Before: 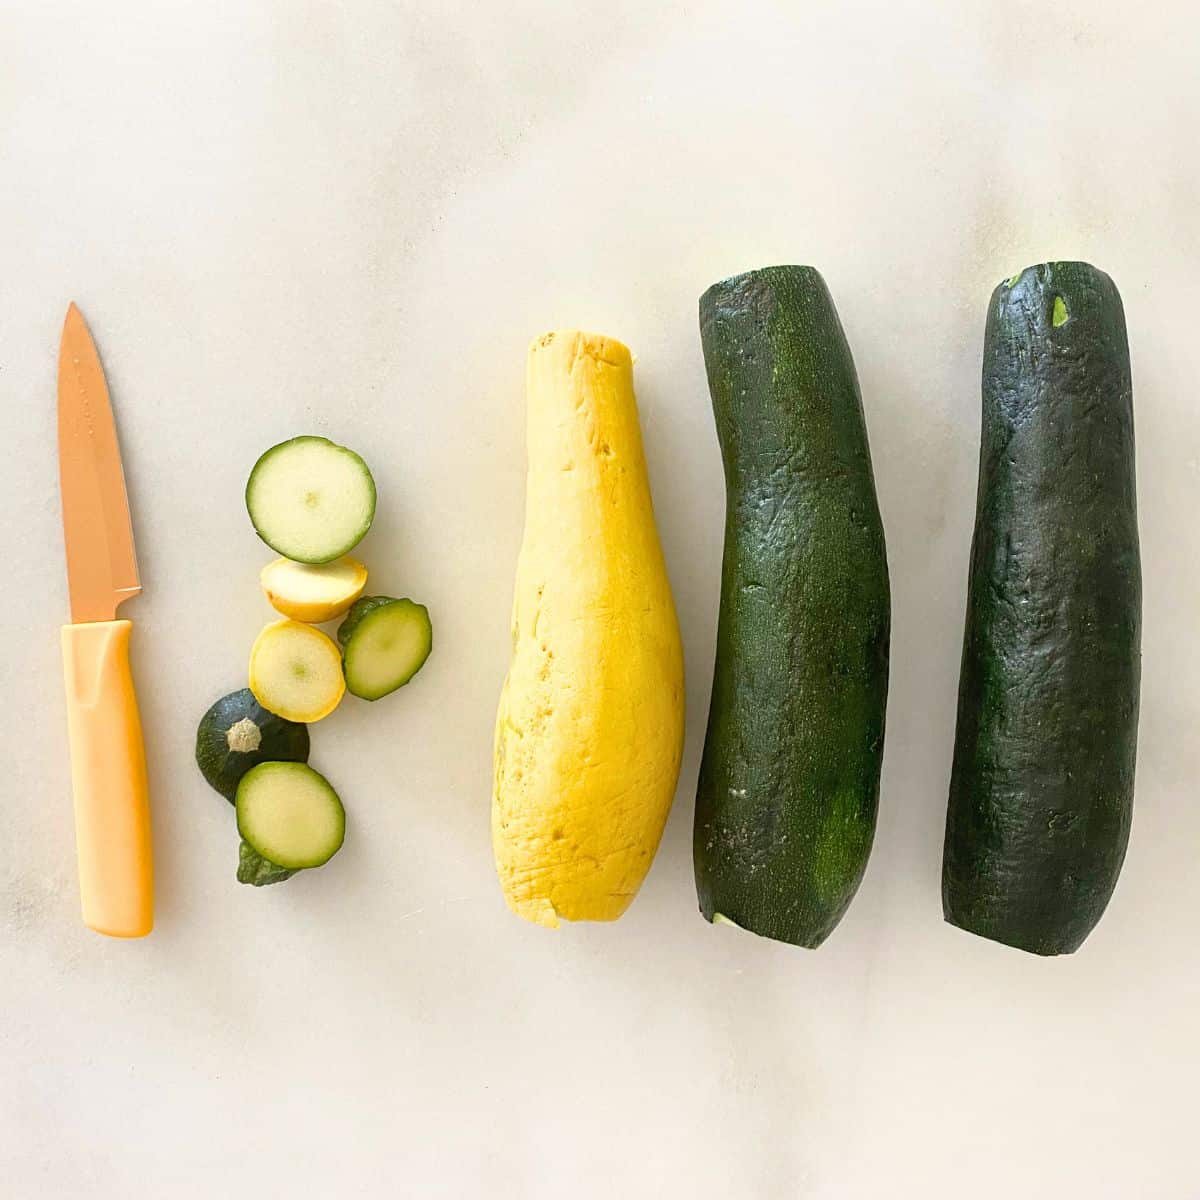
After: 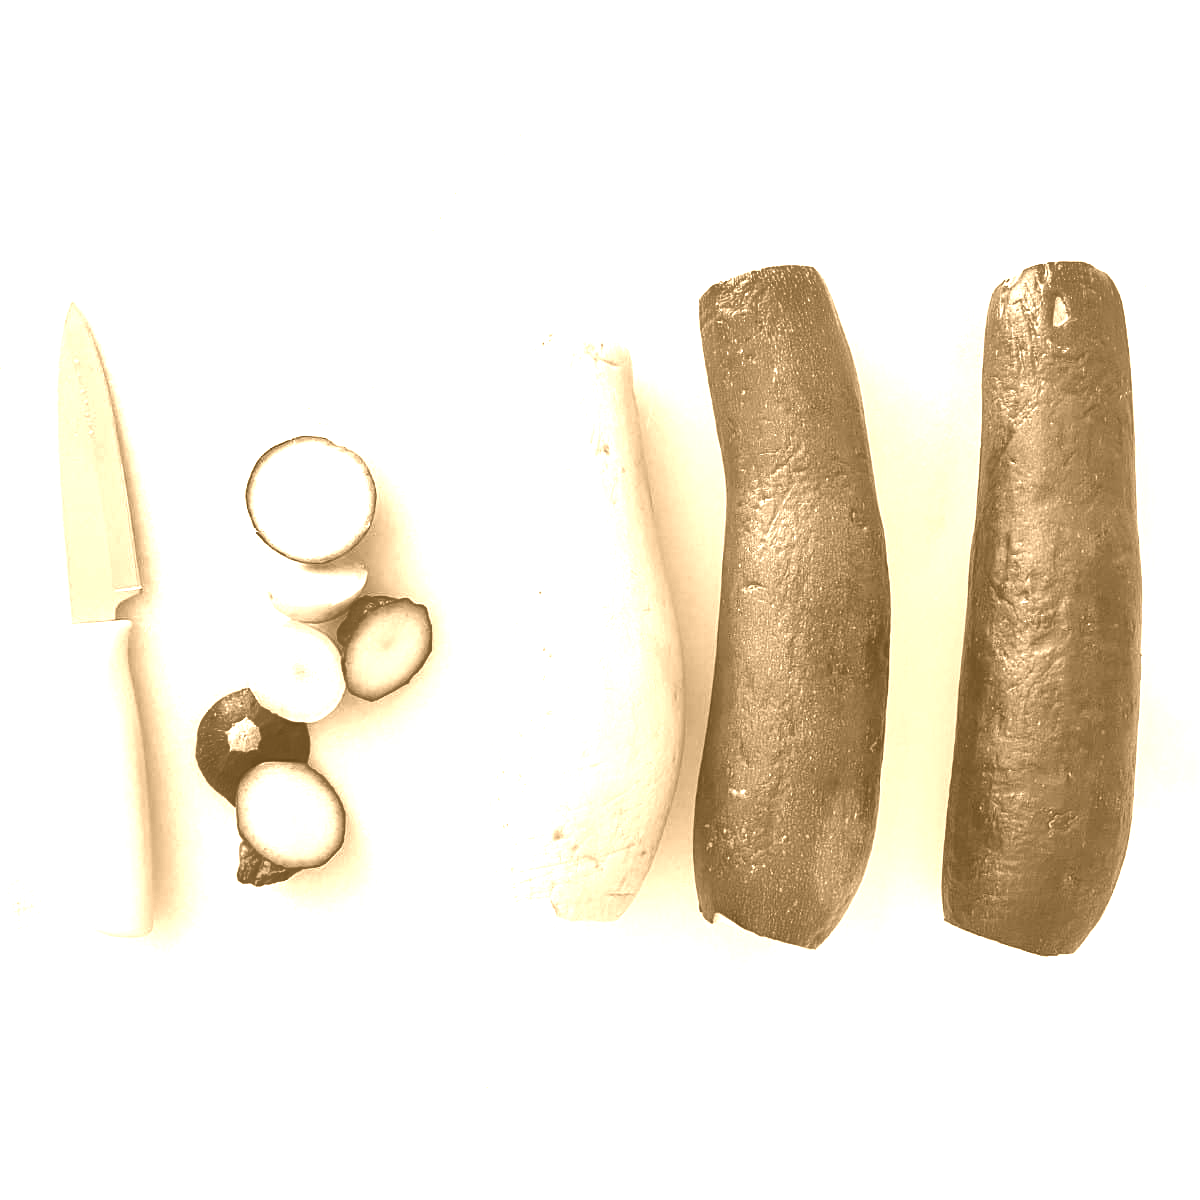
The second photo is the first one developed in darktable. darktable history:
exposure: black level correction -0.002, exposure 0.54 EV, compensate highlight preservation false
colorize: hue 28.8°, source mix 100%
shadows and highlights: low approximation 0.01, soften with gaussian
haze removal: strength -0.05
